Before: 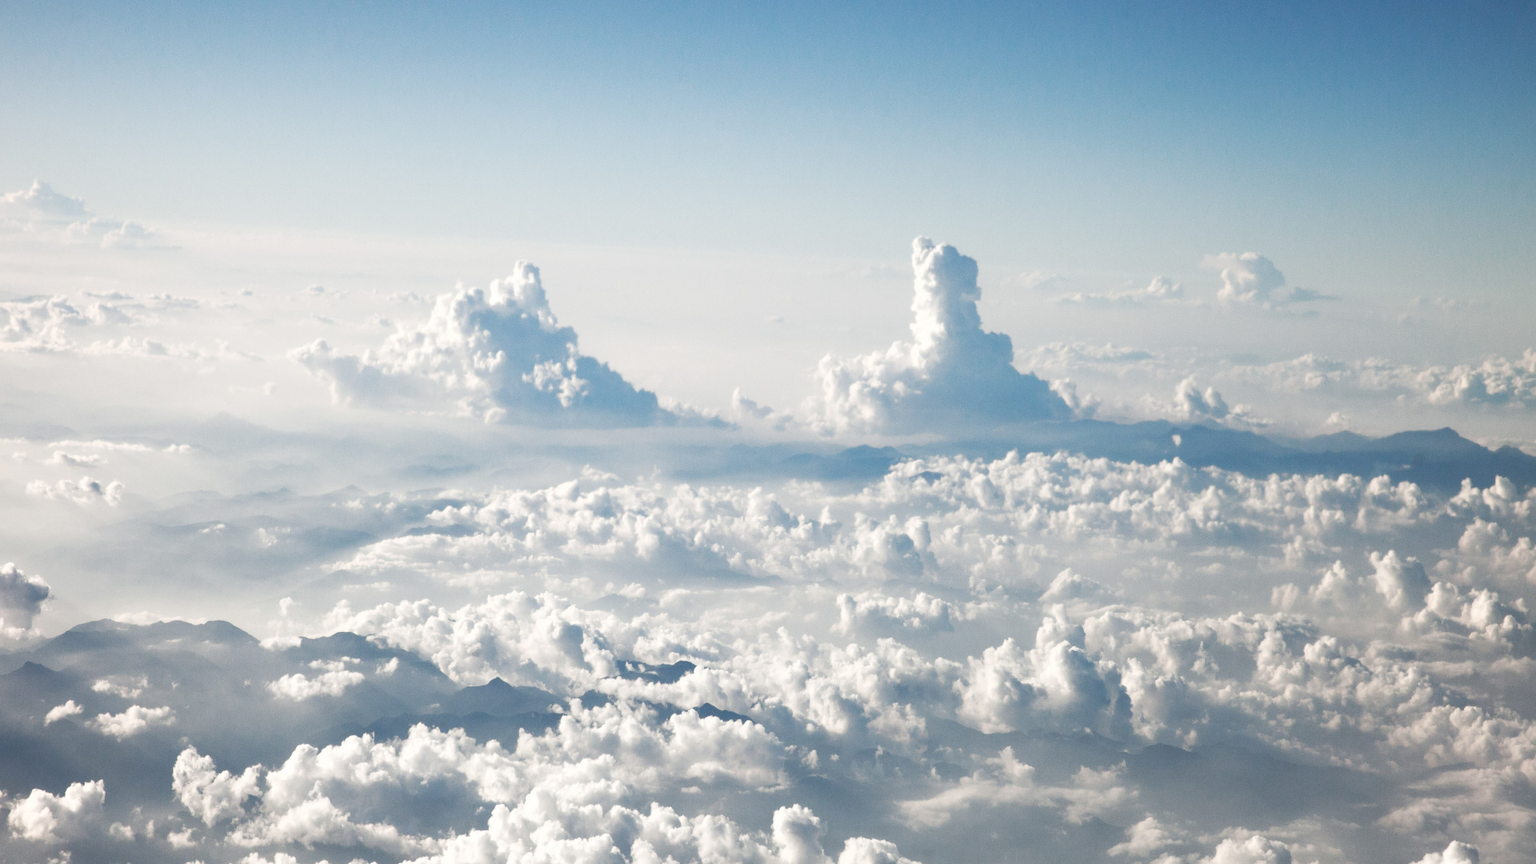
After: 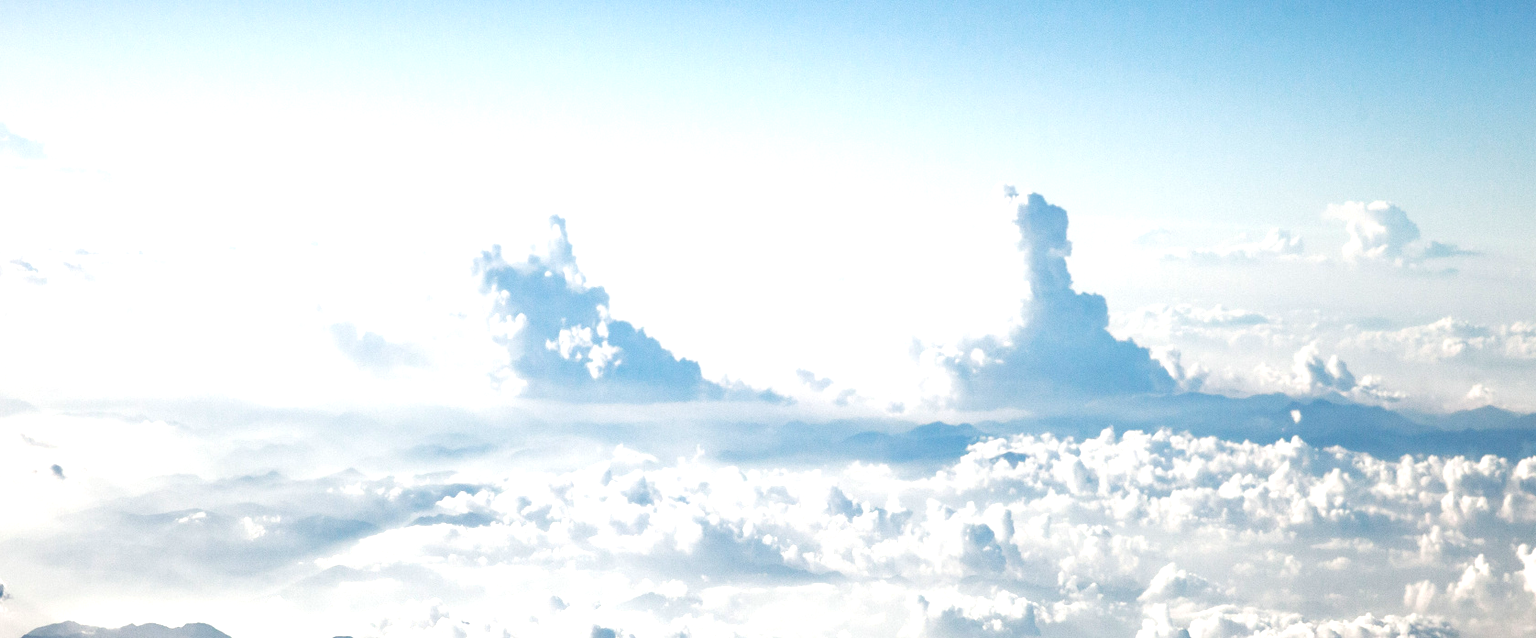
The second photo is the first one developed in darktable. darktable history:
exposure: black level correction 0, exposure 0.7 EV, compensate exposure bias true, compensate highlight preservation false
crop: left 3.015%, top 8.969%, right 9.647%, bottom 26.457%
haze removal: compatibility mode true, adaptive false
